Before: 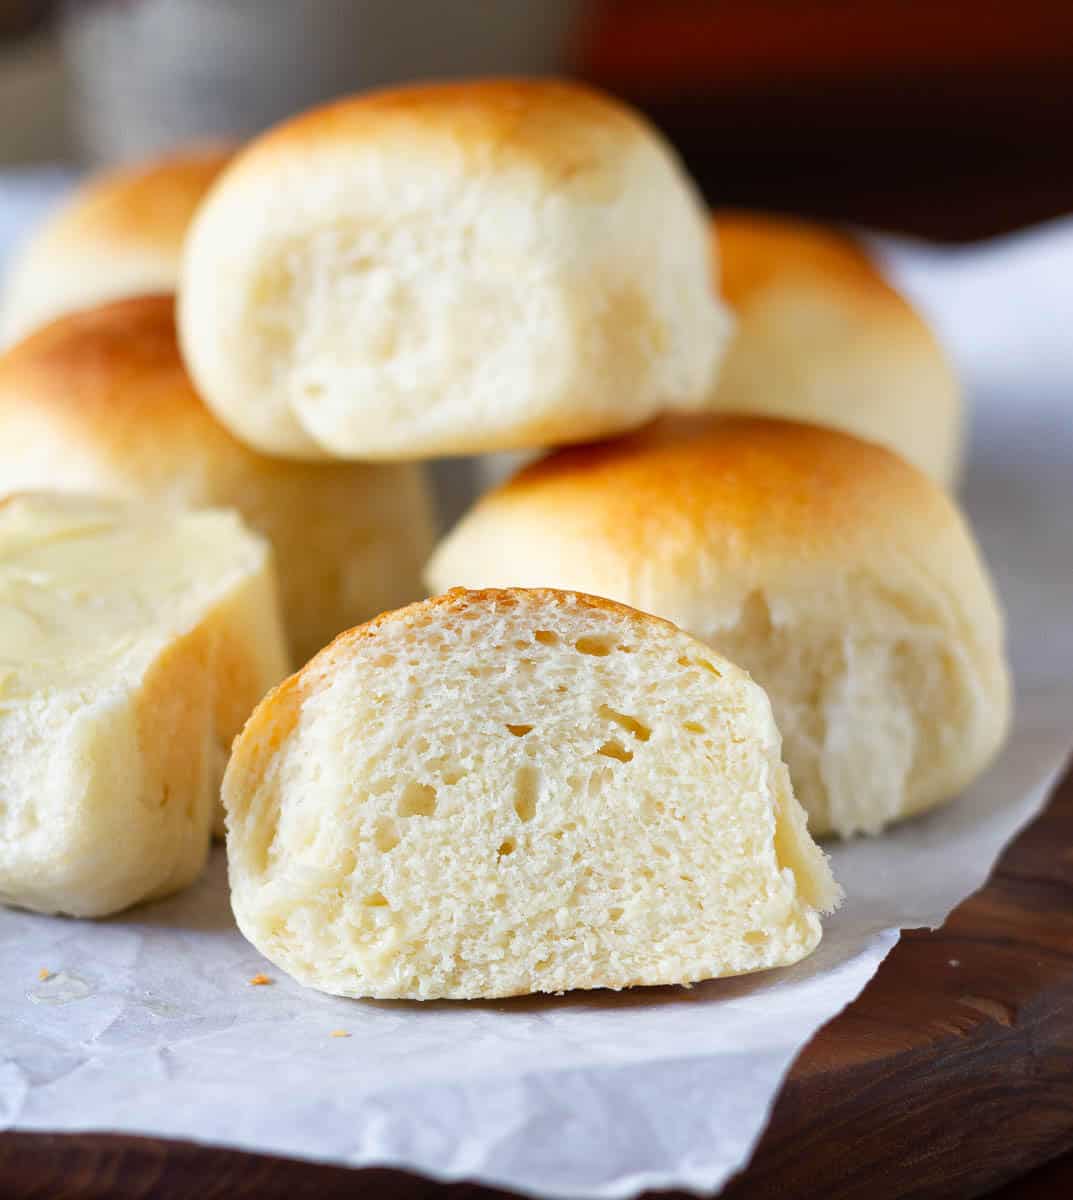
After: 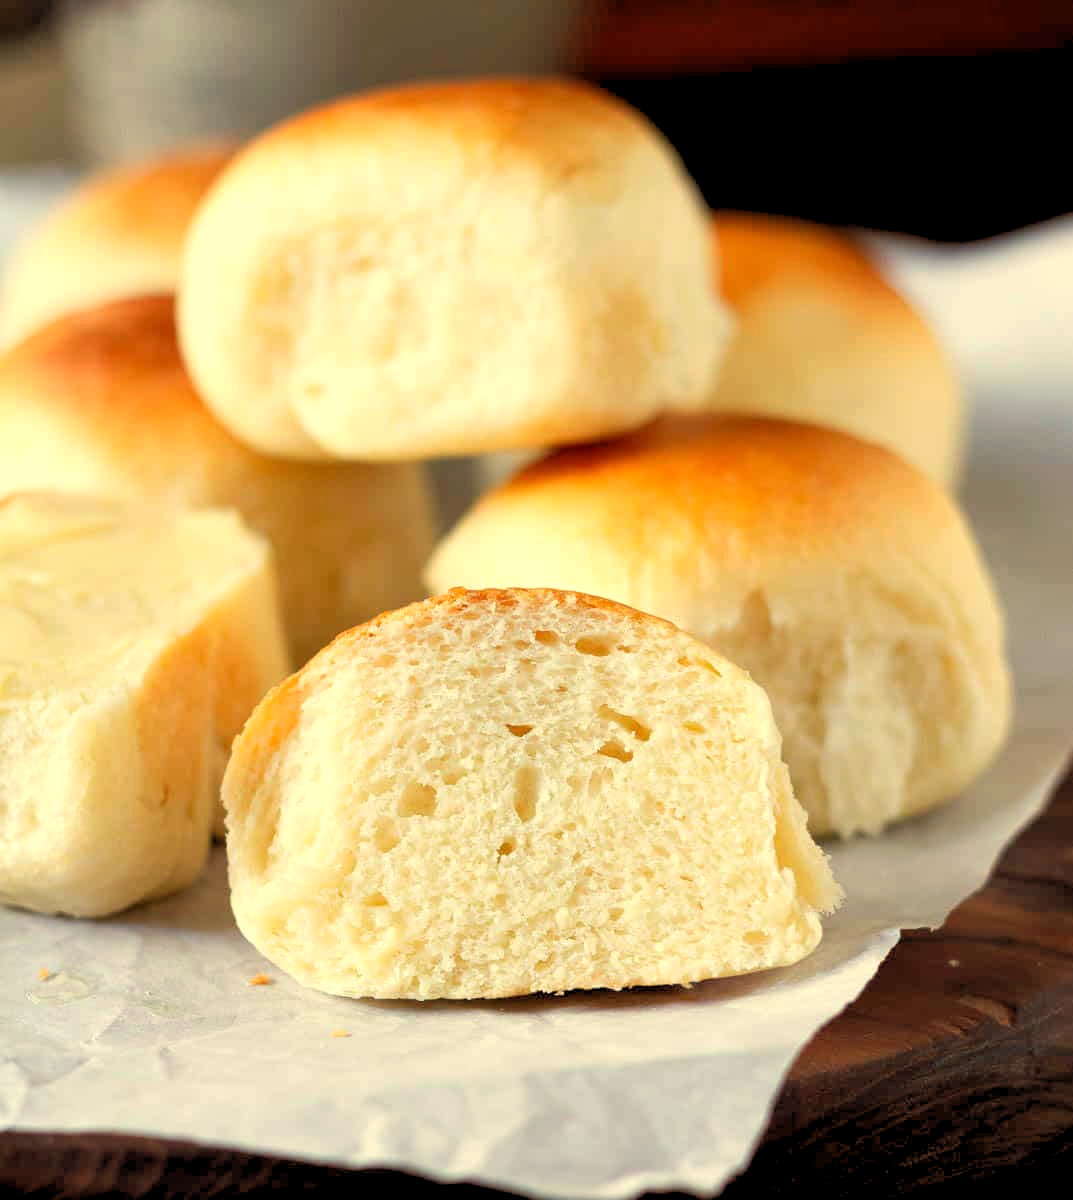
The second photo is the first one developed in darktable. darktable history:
white balance: red 1.08, blue 0.791
rgb levels: levels [[0.013, 0.434, 0.89], [0, 0.5, 1], [0, 0.5, 1]]
